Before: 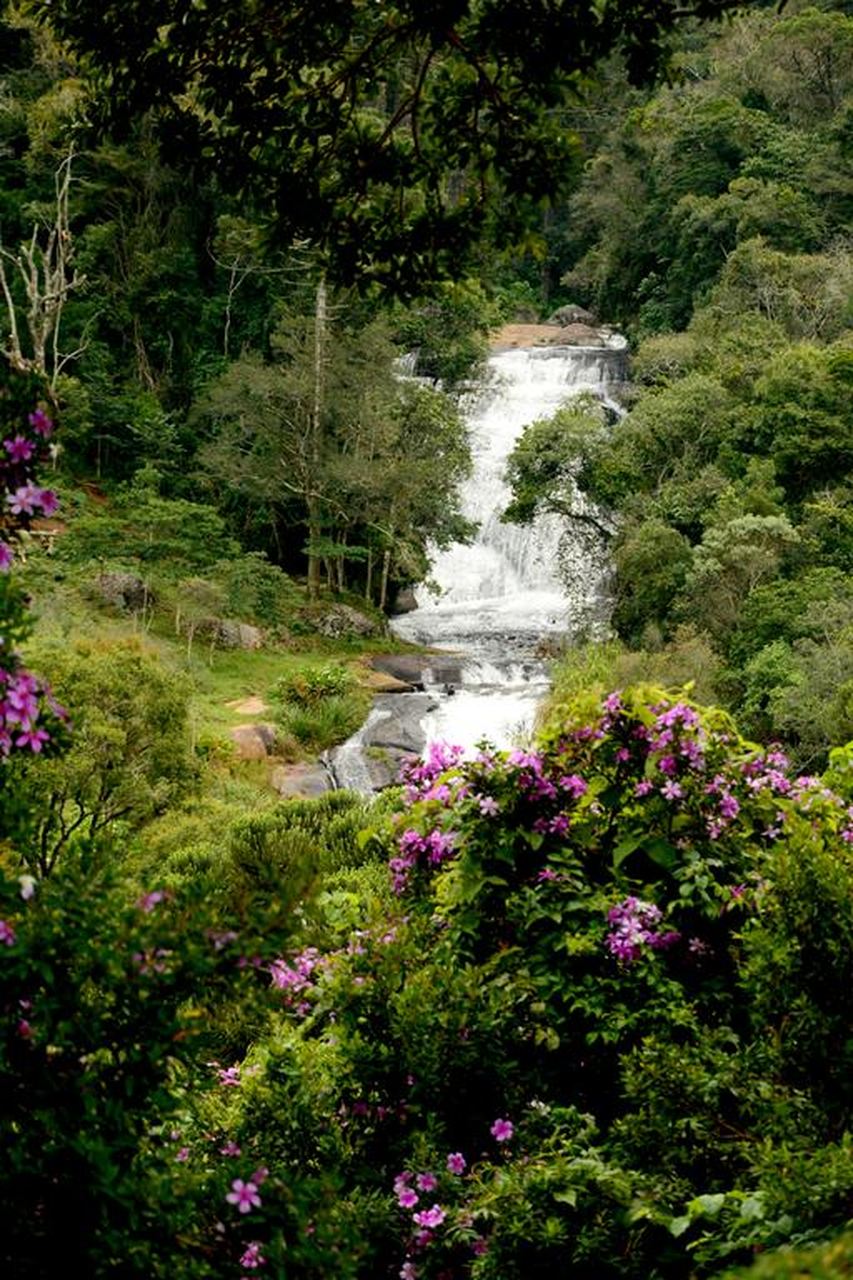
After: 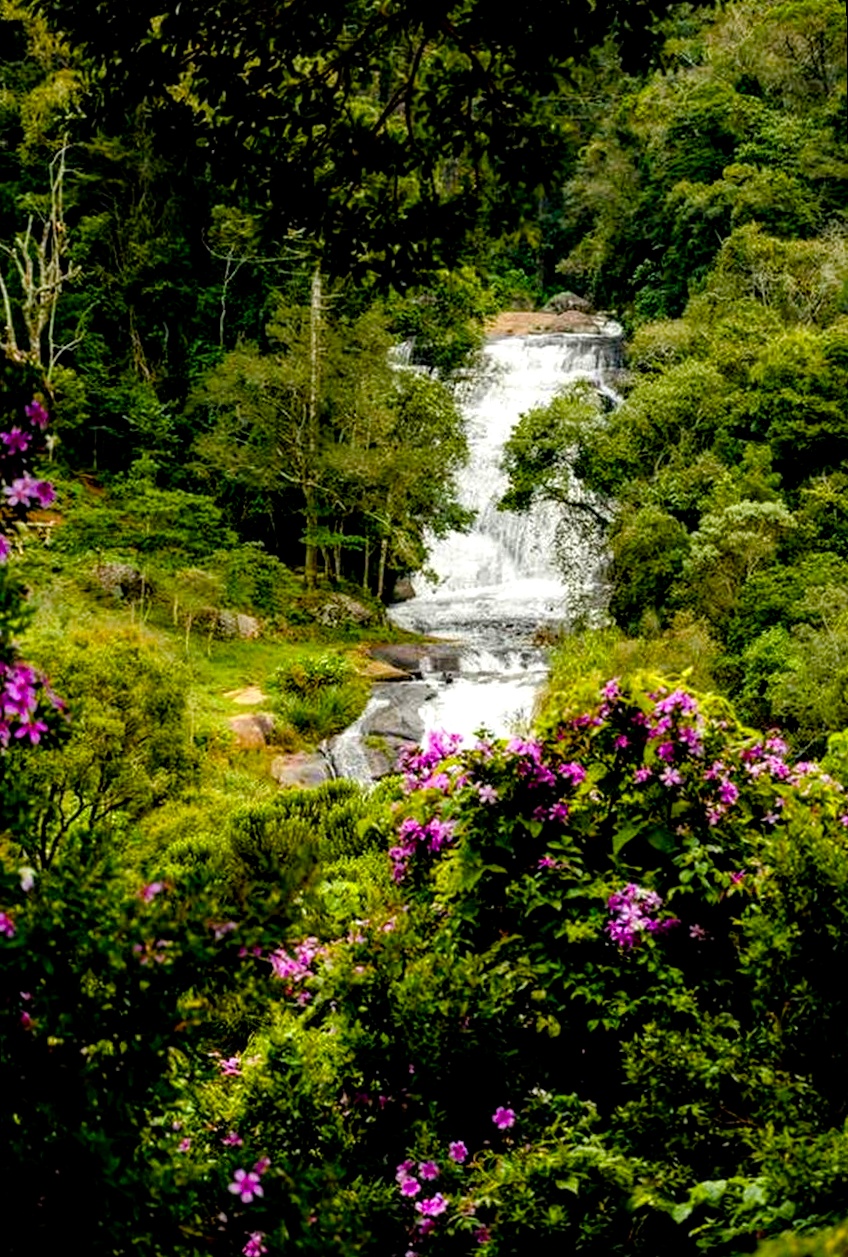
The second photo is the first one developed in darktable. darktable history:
rgb curve: curves: ch0 [(0, 0) (0.136, 0.078) (0.262, 0.245) (0.414, 0.42) (1, 1)], compensate middle gray true, preserve colors basic power
color balance rgb: perceptual saturation grading › global saturation 20%, perceptual saturation grading › highlights -25%, perceptual saturation grading › shadows 50.52%, global vibrance 40.24%
rotate and perspective: rotation -0.45°, automatic cropping original format, crop left 0.008, crop right 0.992, crop top 0.012, crop bottom 0.988
local contrast: detail 140%
